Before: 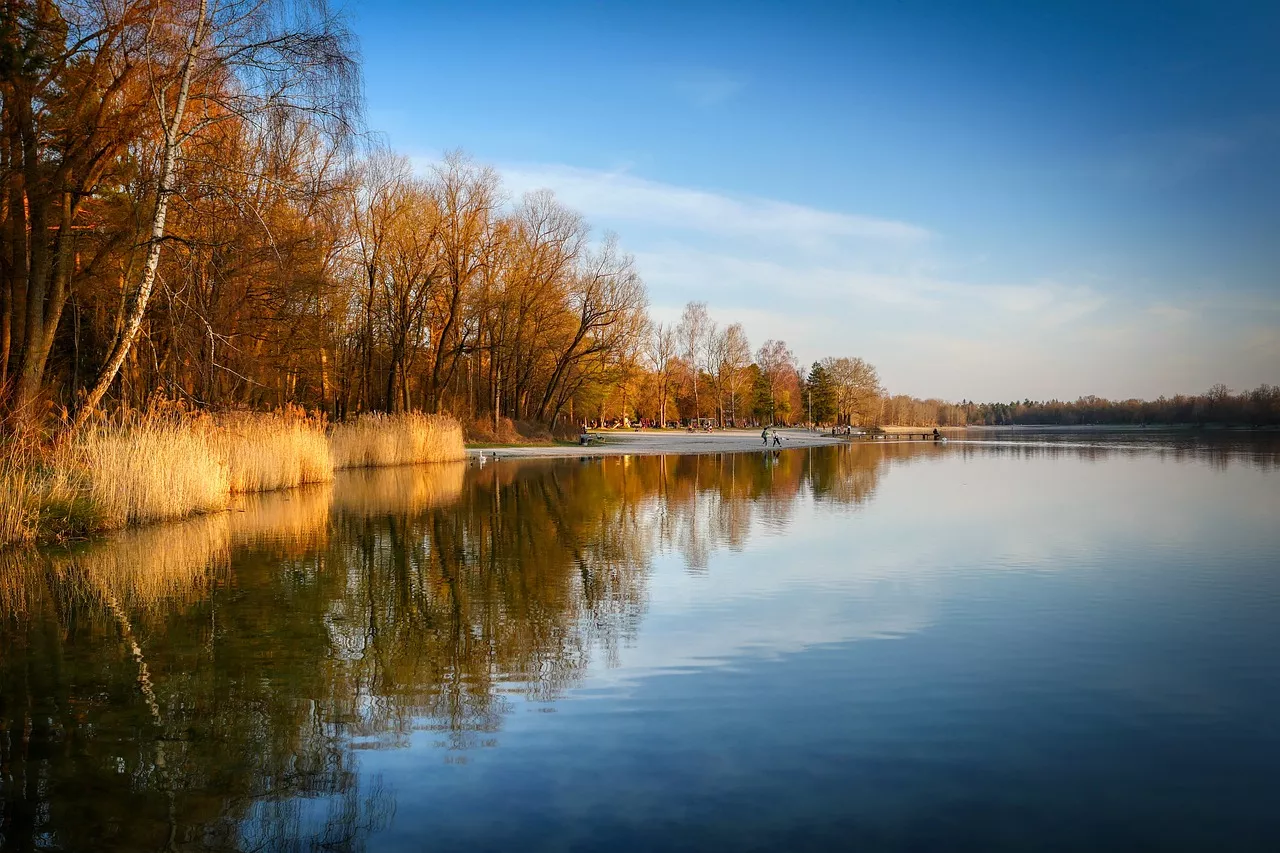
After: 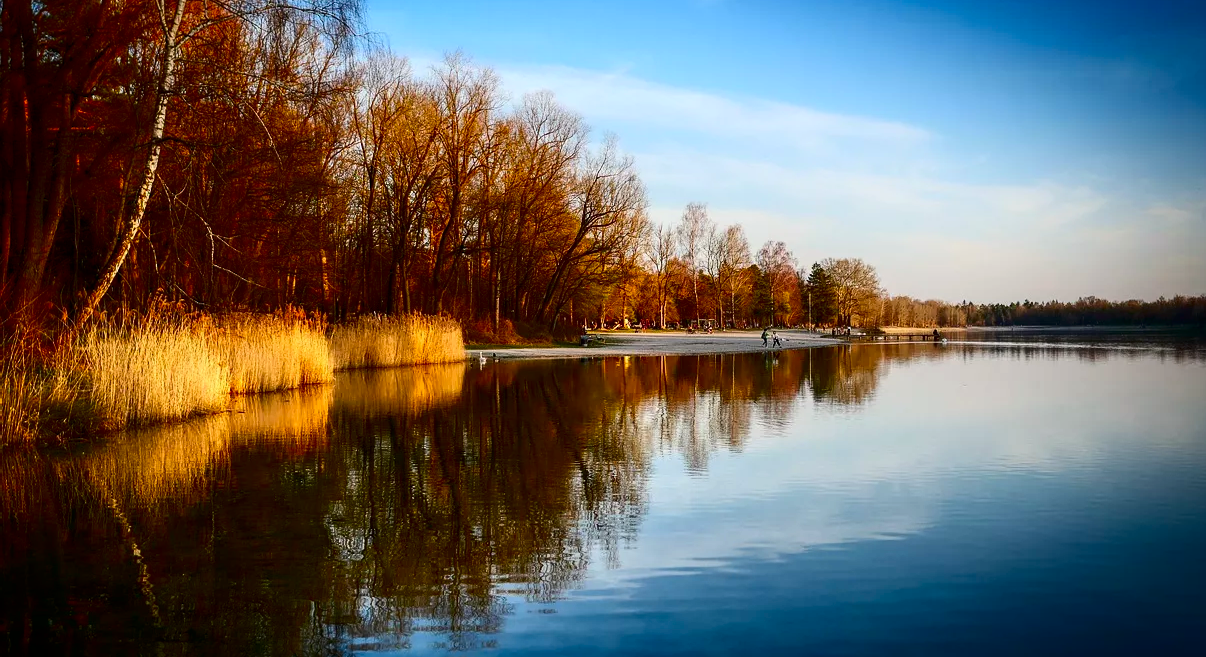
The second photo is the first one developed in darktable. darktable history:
shadows and highlights: shadows -40.15, highlights 62.88, soften with gaussian
contrast brightness saturation: contrast 0.22, brightness -0.19, saturation 0.24
crop and rotate: angle 0.03°, top 11.643%, right 5.651%, bottom 11.189%
